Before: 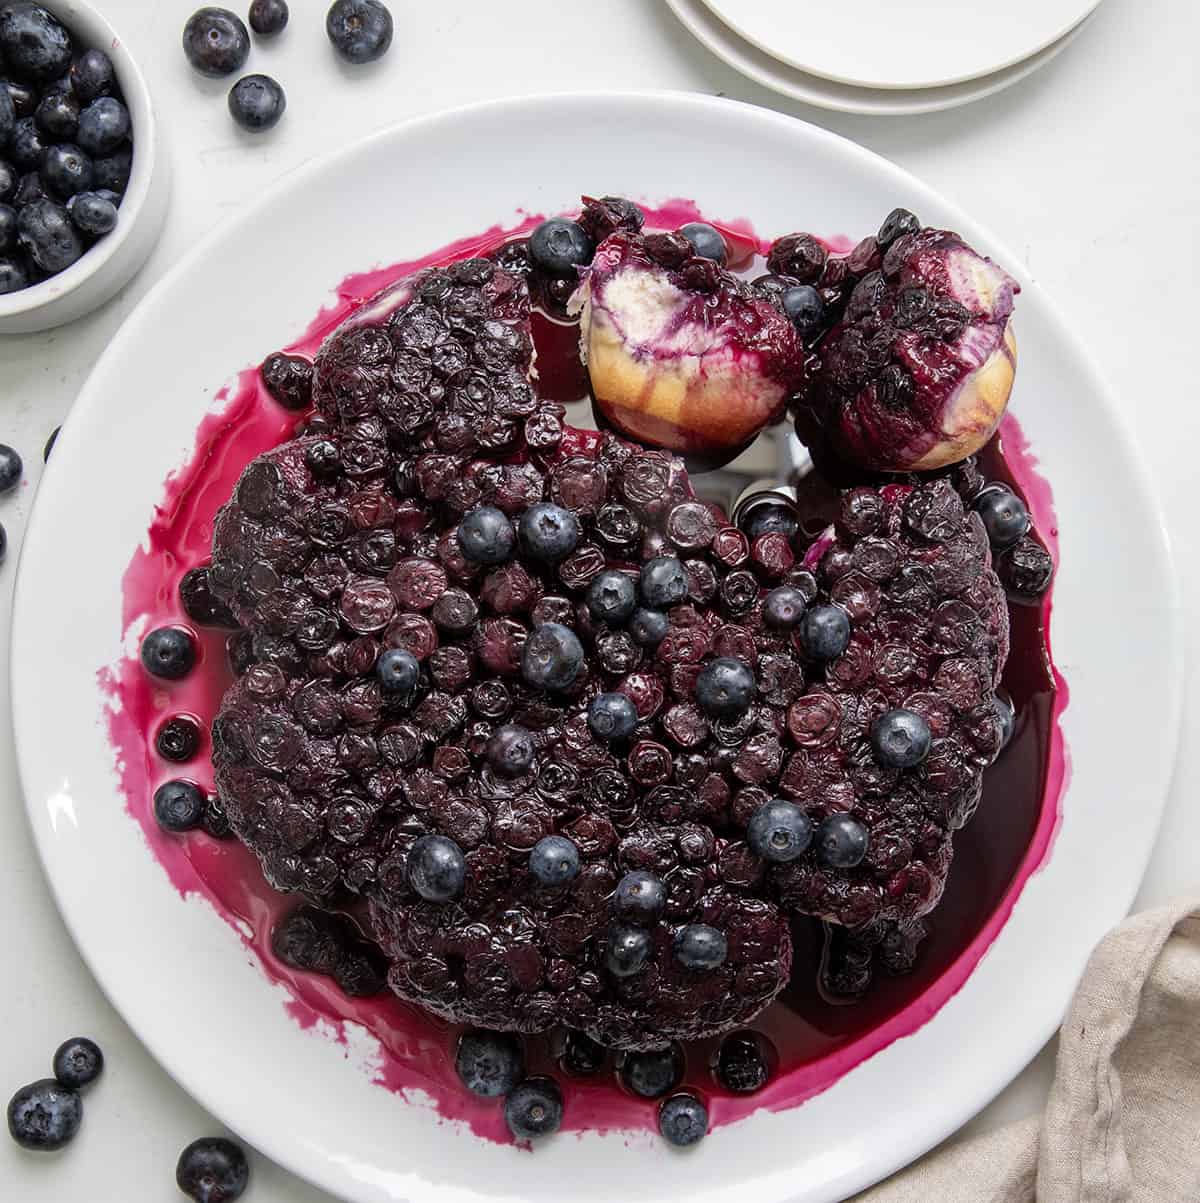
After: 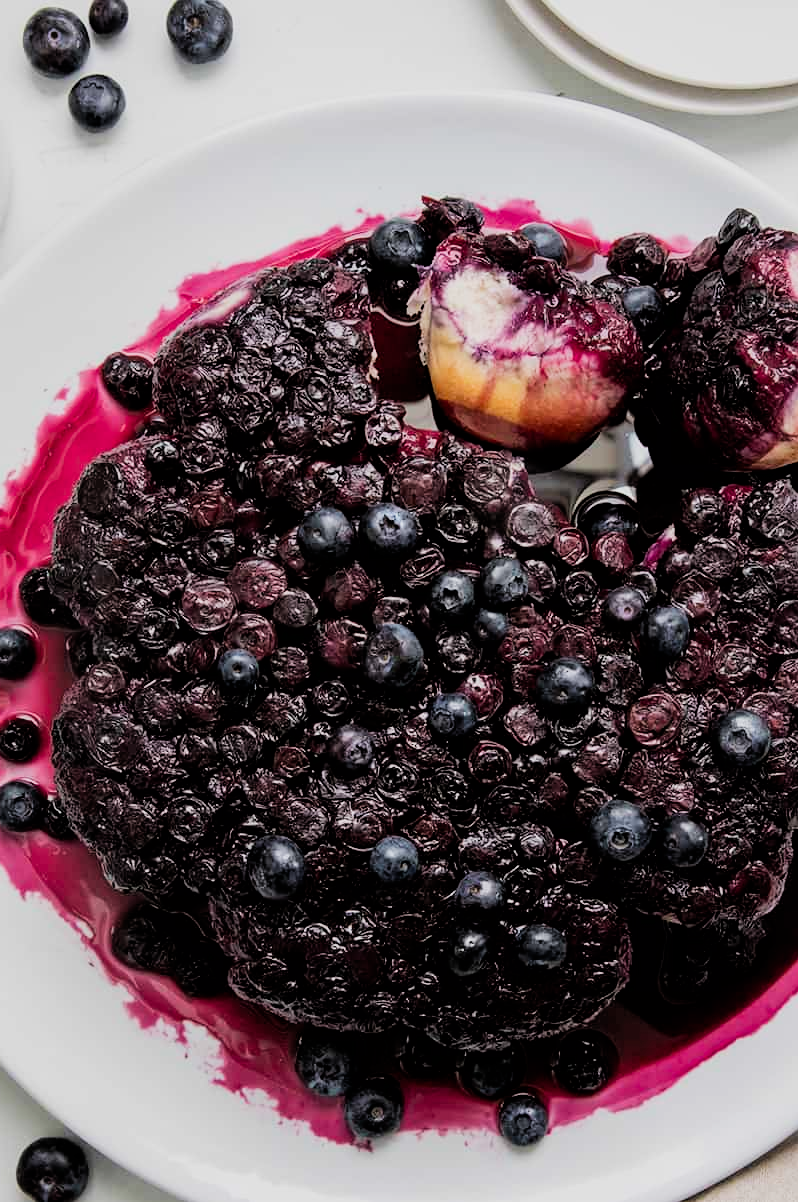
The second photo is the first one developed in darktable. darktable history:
crop and rotate: left 13.371%, right 20.056%
filmic rgb: black relative exposure -5.04 EV, white relative exposure 3.96 EV, hardness 2.9, contrast 1.299, highlights saturation mix -31.47%
